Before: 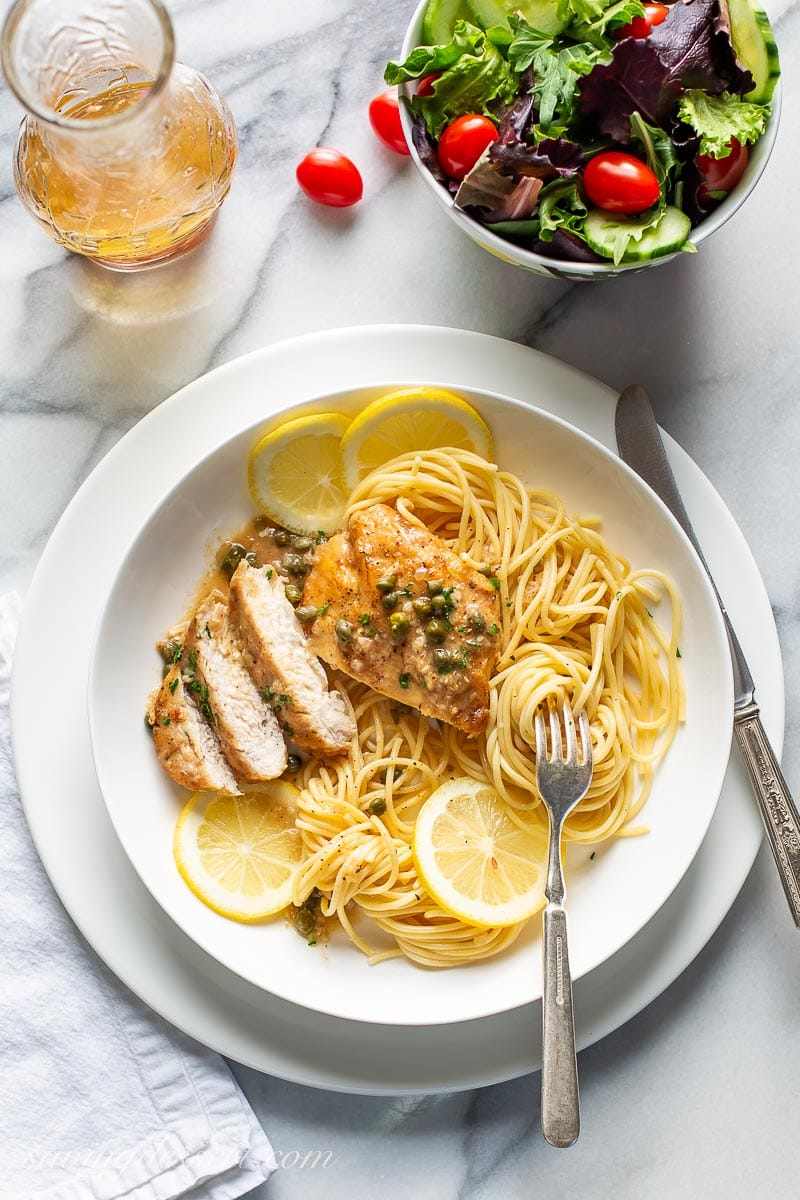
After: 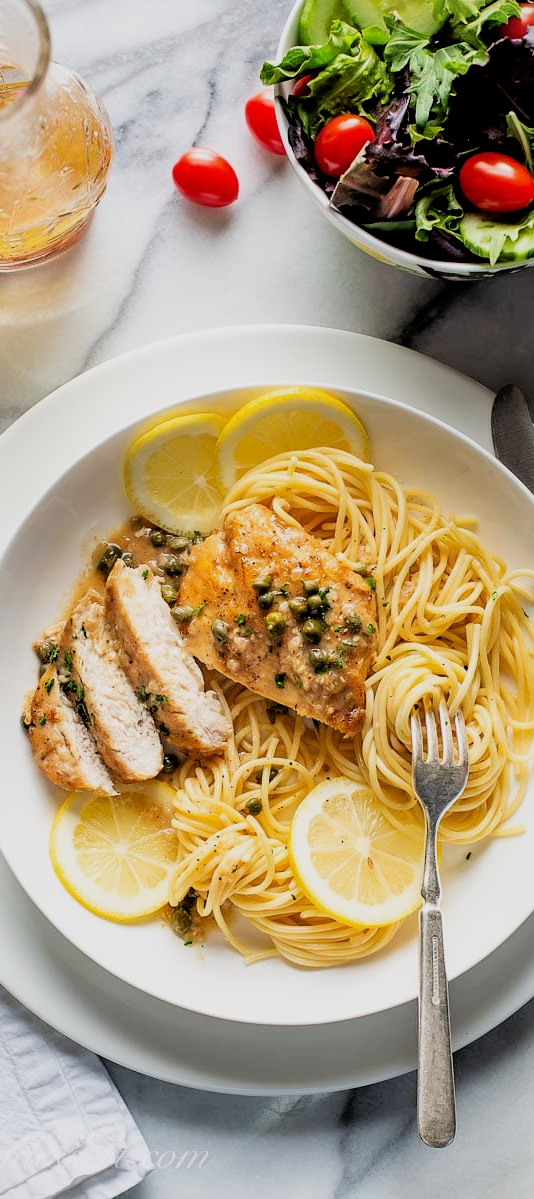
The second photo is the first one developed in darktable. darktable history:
crop and rotate: left 15.509%, right 17.688%
vignetting: fall-off start 100.19%, unbound false
filmic rgb: black relative exposure -3.42 EV, white relative exposure 3.46 EV, threshold 5.99 EV, hardness 2.36, contrast 1.103, enable highlight reconstruction true
